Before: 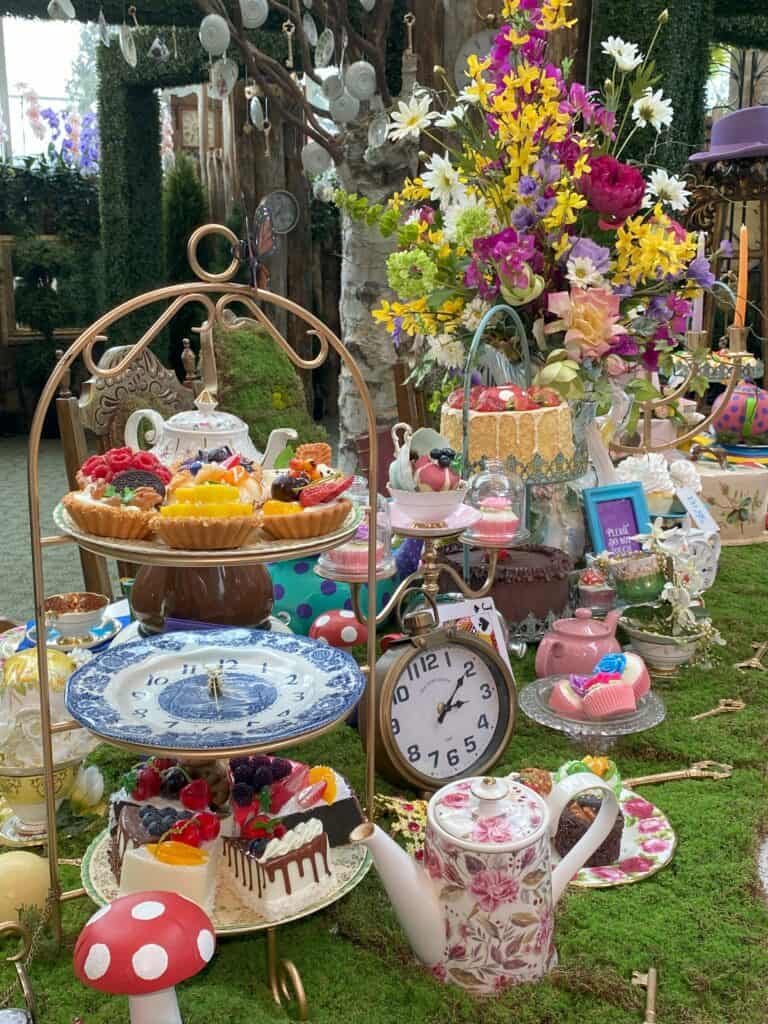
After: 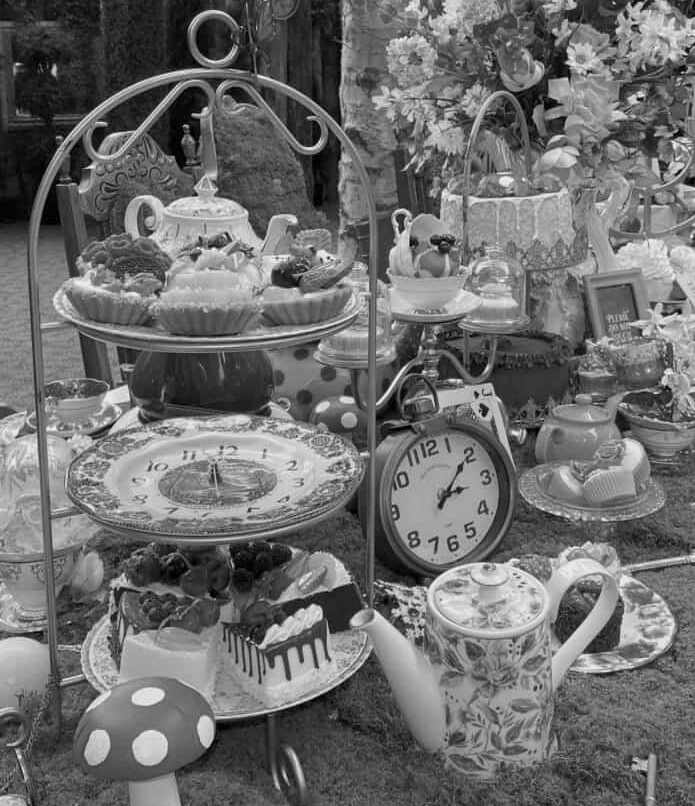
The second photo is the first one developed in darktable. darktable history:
monochrome: a 30.25, b 92.03
crop: top 20.916%, right 9.437%, bottom 0.316%
white balance: red 0.924, blue 1.095
